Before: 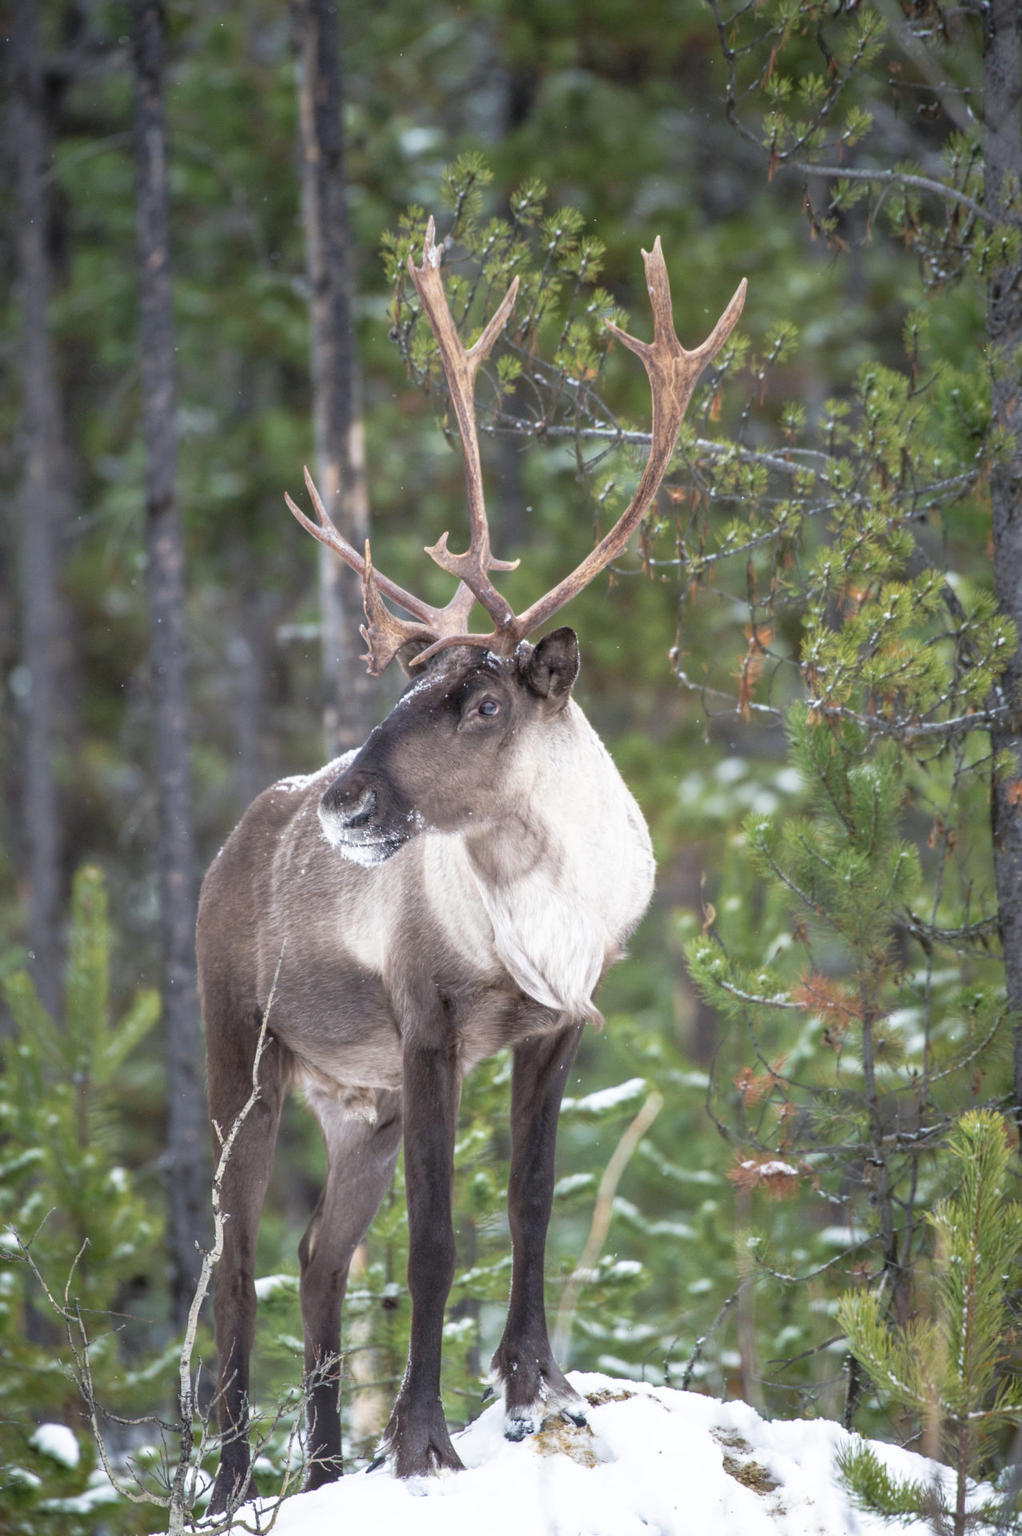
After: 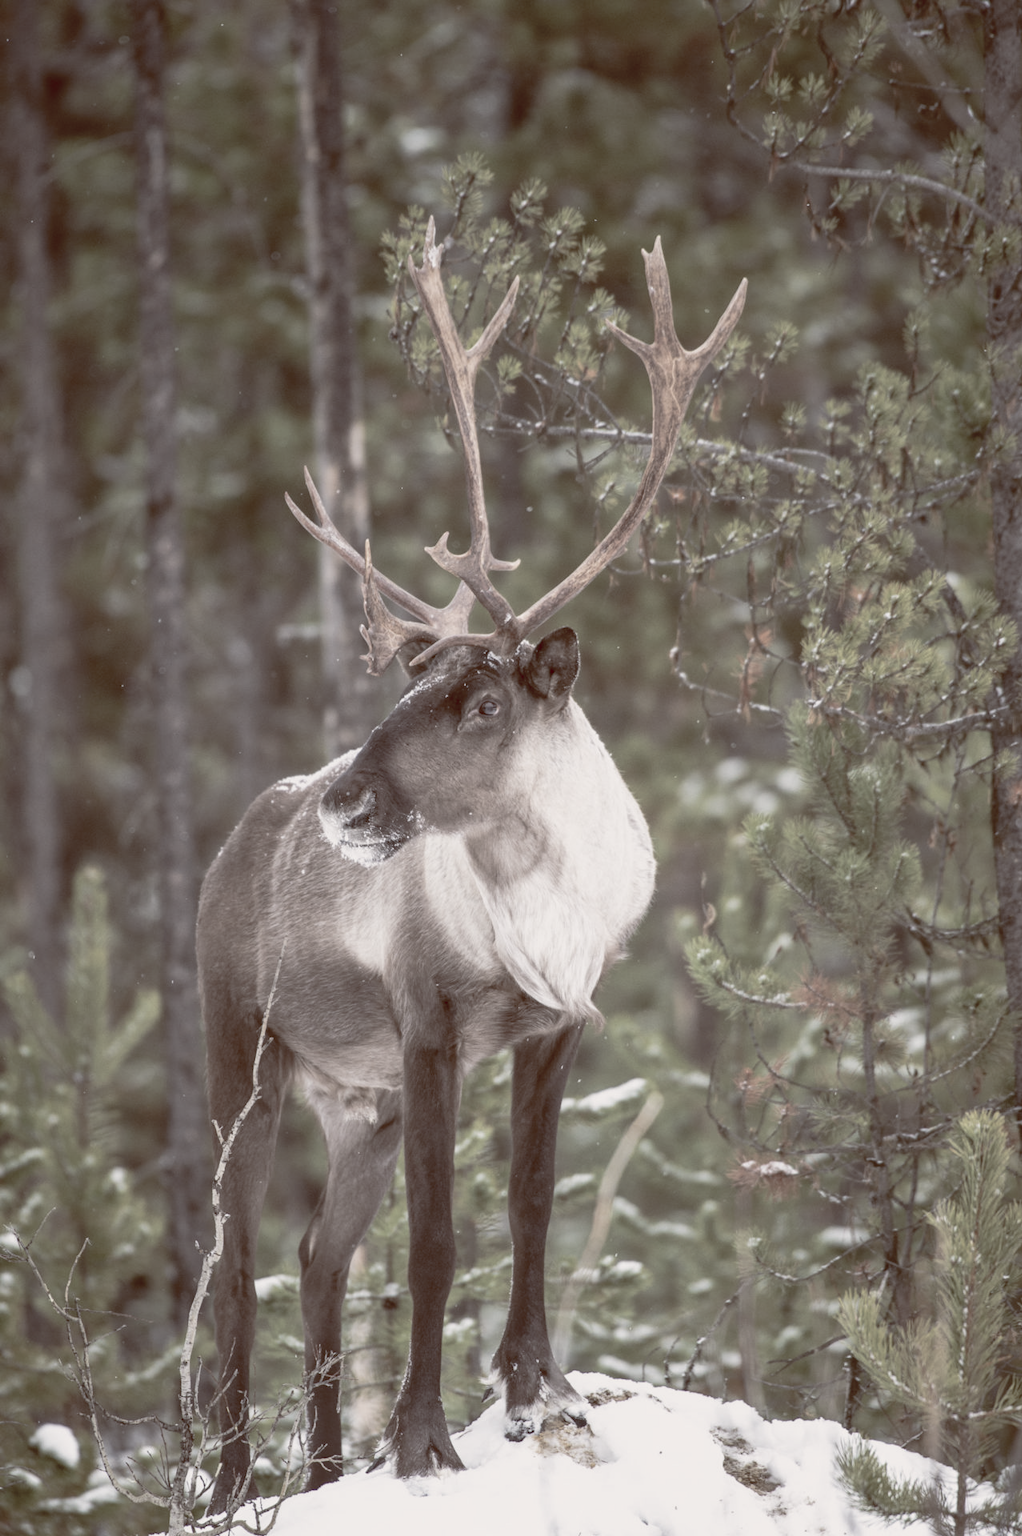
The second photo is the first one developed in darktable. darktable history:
contrast equalizer: y [[0.5 ×6], [0.5 ×6], [0.5, 0.5, 0.501, 0.545, 0.707, 0.863], [0 ×6], [0 ×6]]
color balance rgb: shadows lift › luminance 1%, shadows lift › chroma 0.2%, shadows lift › hue 20°, power › luminance 1%, power › chroma 0.4%, power › hue 34°, highlights gain › luminance 0.8%, highlights gain › chroma 0.4%, highlights gain › hue 44°, global offset › chroma 0.4%, global offset › hue 34°, white fulcrum 0.08 EV, linear chroma grading › shadows -7%, linear chroma grading › highlights -7%, linear chroma grading › global chroma -10%, linear chroma grading › mid-tones -8%, perceptual saturation grading › global saturation -28%, perceptual saturation grading › highlights -20%, perceptual saturation grading › mid-tones -24%, perceptual saturation grading › shadows -24%, perceptual brilliance grading › global brilliance -1%, perceptual brilliance grading › highlights -1%, perceptual brilliance grading › mid-tones -1%, perceptual brilliance grading › shadows -1%, global vibrance -17%, contrast -6%
